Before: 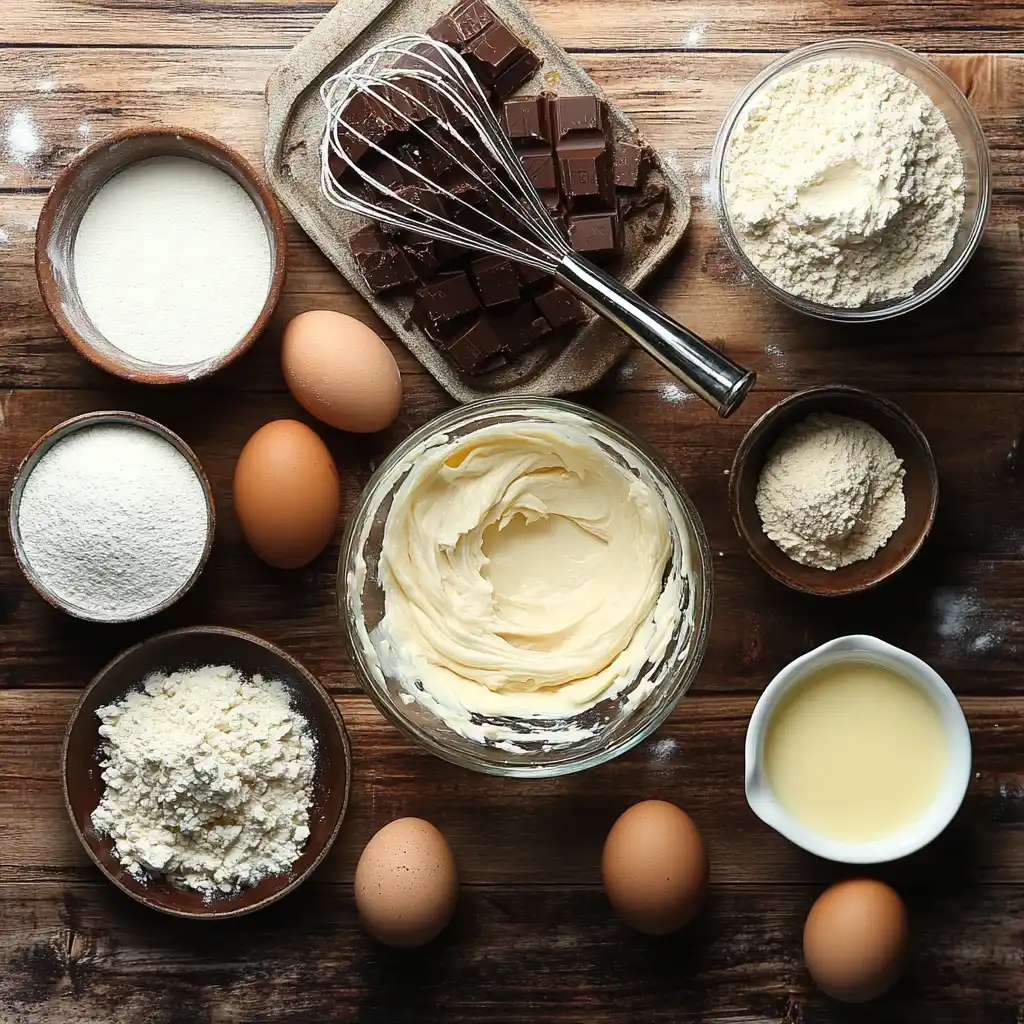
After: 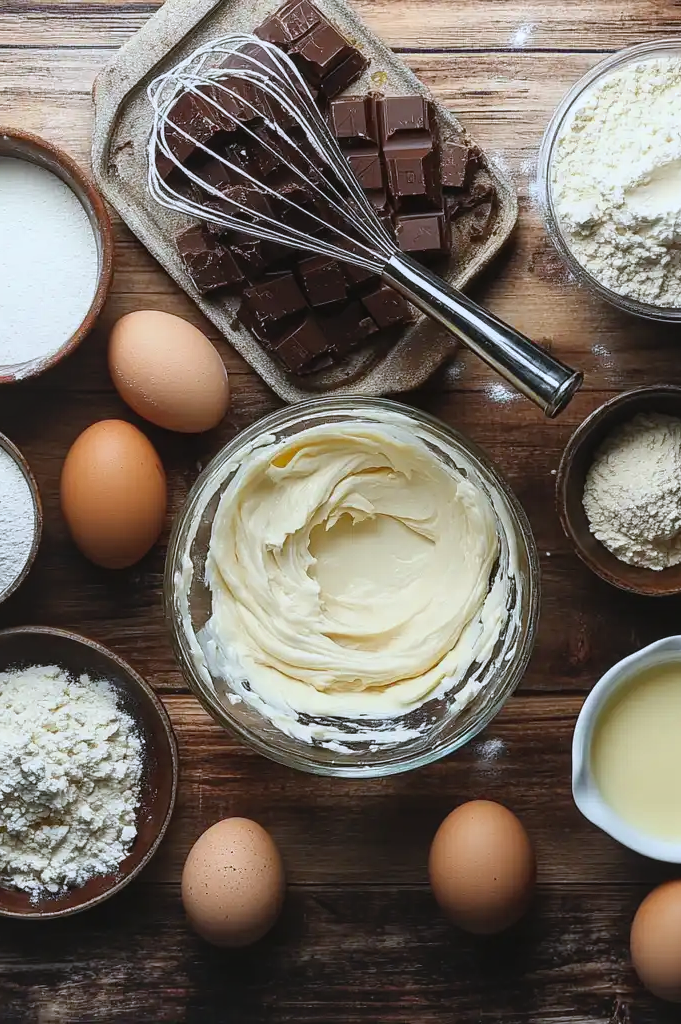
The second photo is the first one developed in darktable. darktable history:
white balance: red 0.954, blue 1.079
crop: left 16.899%, right 16.556%
local contrast: detail 110%
